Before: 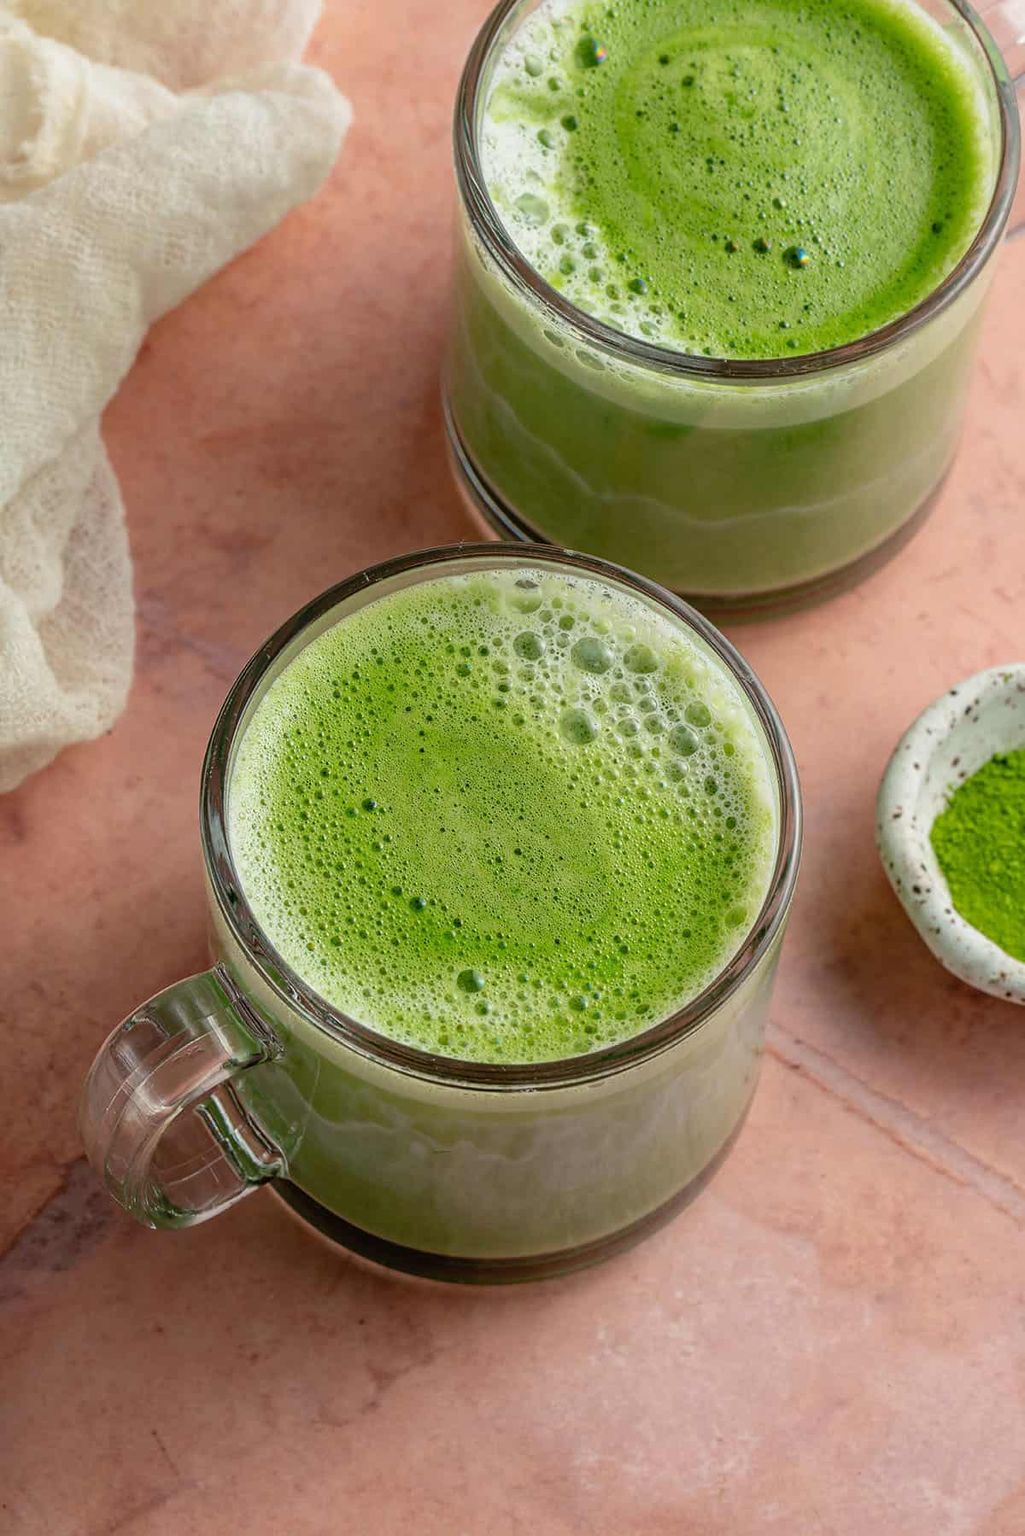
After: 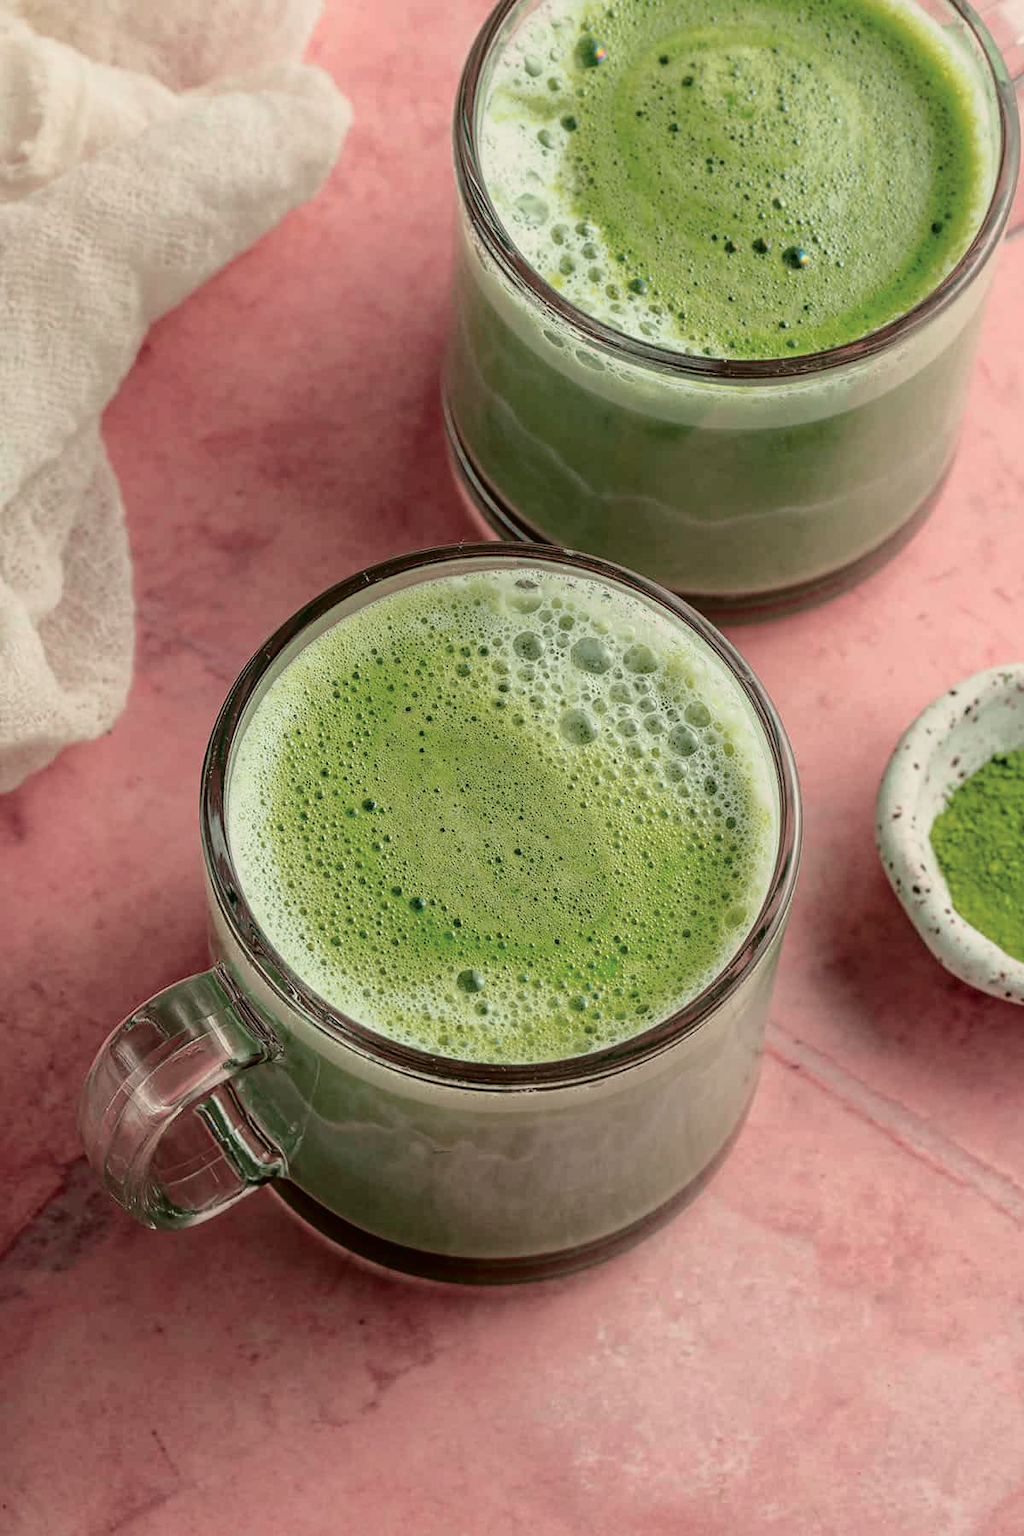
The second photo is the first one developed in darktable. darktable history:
white balance: red 1.029, blue 0.92
tone curve: curves: ch0 [(0, 0) (0.139, 0.081) (0.304, 0.259) (0.502, 0.505) (0.683, 0.676) (0.761, 0.773) (0.858, 0.858) (0.987, 0.945)]; ch1 [(0, 0) (0.172, 0.123) (0.304, 0.288) (0.414, 0.44) (0.472, 0.473) (0.502, 0.508) (0.54, 0.543) (0.583, 0.601) (0.638, 0.654) (0.741, 0.783) (1, 1)]; ch2 [(0, 0) (0.411, 0.424) (0.485, 0.476) (0.502, 0.502) (0.557, 0.54) (0.631, 0.576) (1, 1)], color space Lab, independent channels, preserve colors none
